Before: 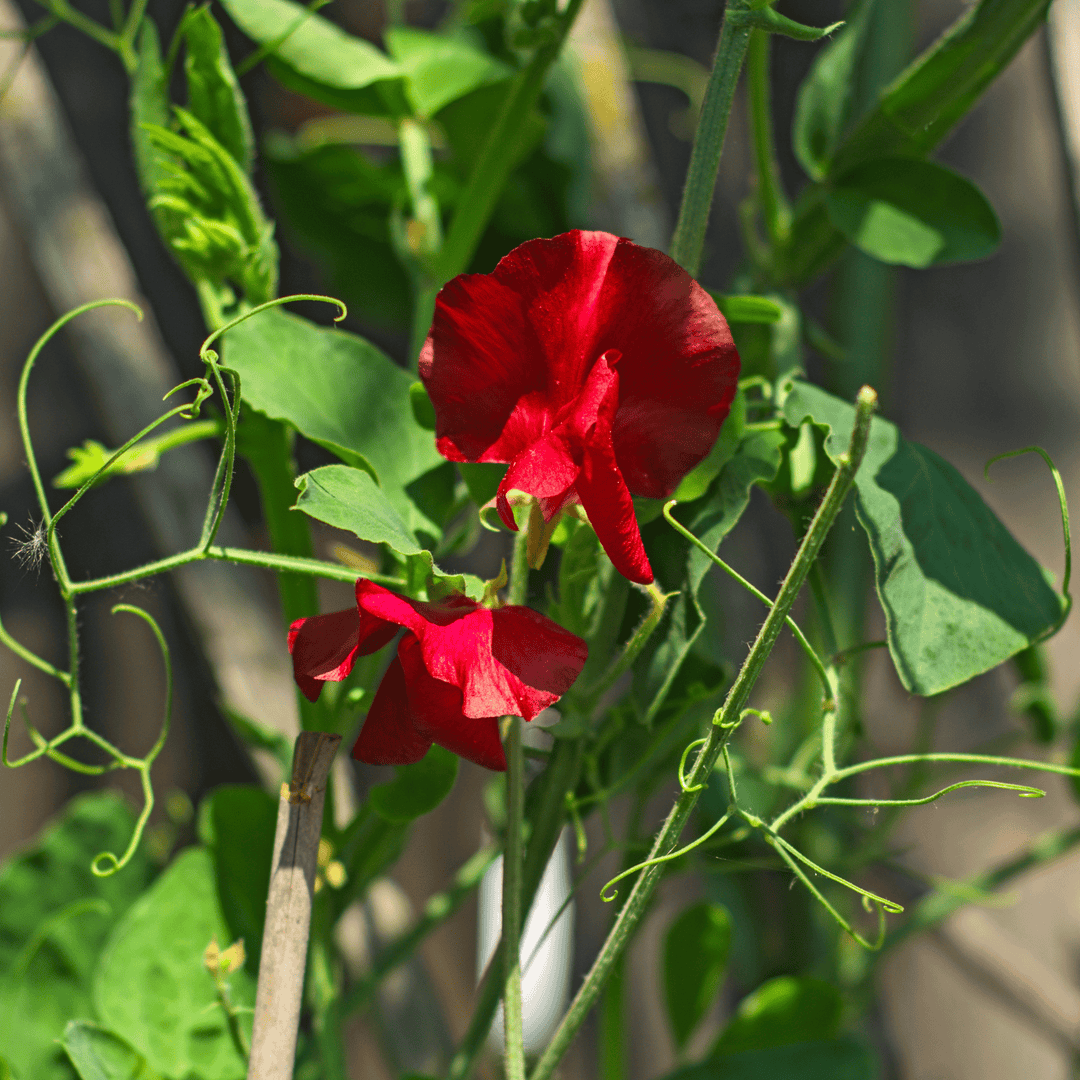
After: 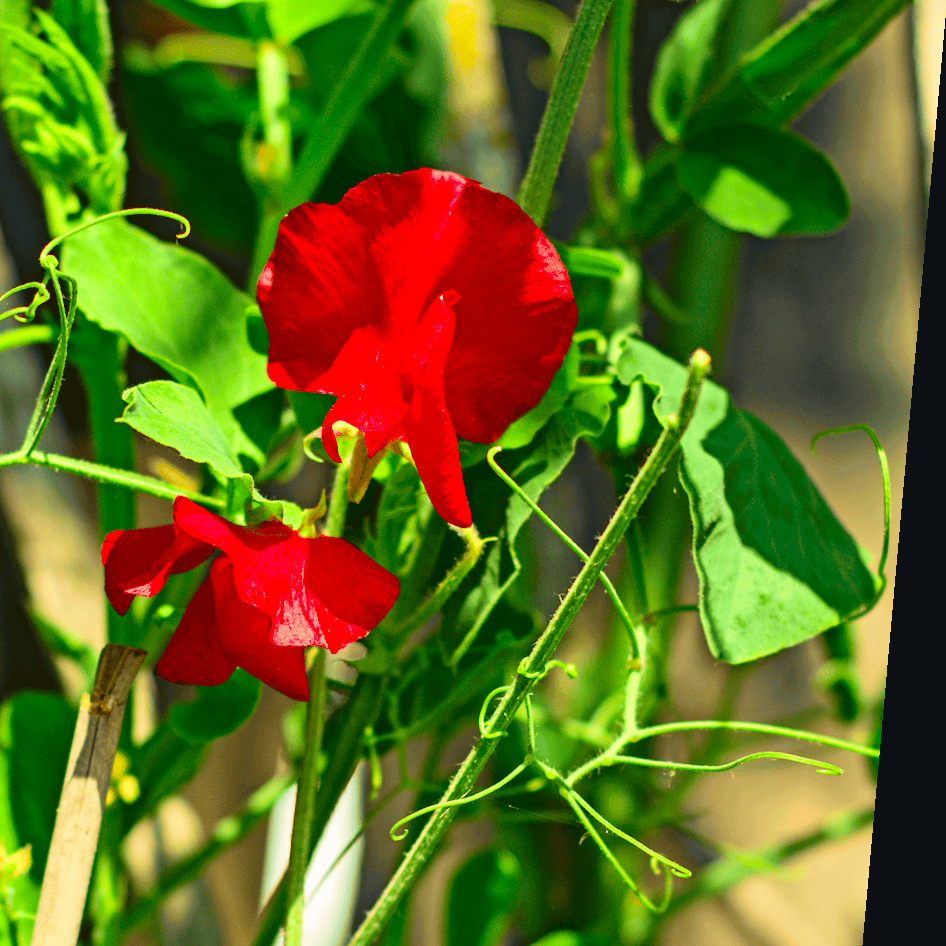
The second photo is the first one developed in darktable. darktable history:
crop: left 19.159%, top 9.58%, bottom 9.58%
tone curve: curves: ch0 [(0, 0.01) (0.133, 0.057) (0.338, 0.327) (0.494, 0.55) (0.726, 0.807) (1, 1)]; ch1 [(0, 0) (0.346, 0.324) (0.45, 0.431) (0.5, 0.5) (0.522, 0.517) (0.543, 0.578) (1, 1)]; ch2 [(0, 0) (0.44, 0.424) (0.501, 0.499) (0.564, 0.611) (0.622, 0.667) (0.707, 0.746) (1, 1)], color space Lab, independent channels, preserve colors none
levels: levels [0, 0.43, 0.984]
velvia: strength 39.63%
exposure: black level correction -0.008, exposure 0.067 EV, compensate highlight preservation false
filmic rgb: black relative exposure -12 EV, white relative exposure 2.8 EV, threshold 3 EV, target black luminance 0%, hardness 8.06, latitude 70.41%, contrast 1.14, highlights saturation mix 10%, shadows ↔ highlights balance -0.388%, color science v4 (2020), iterations of high-quality reconstruction 10, contrast in shadows soft, contrast in highlights soft, enable highlight reconstruction true
rotate and perspective: rotation 5.12°, automatic cropping off
